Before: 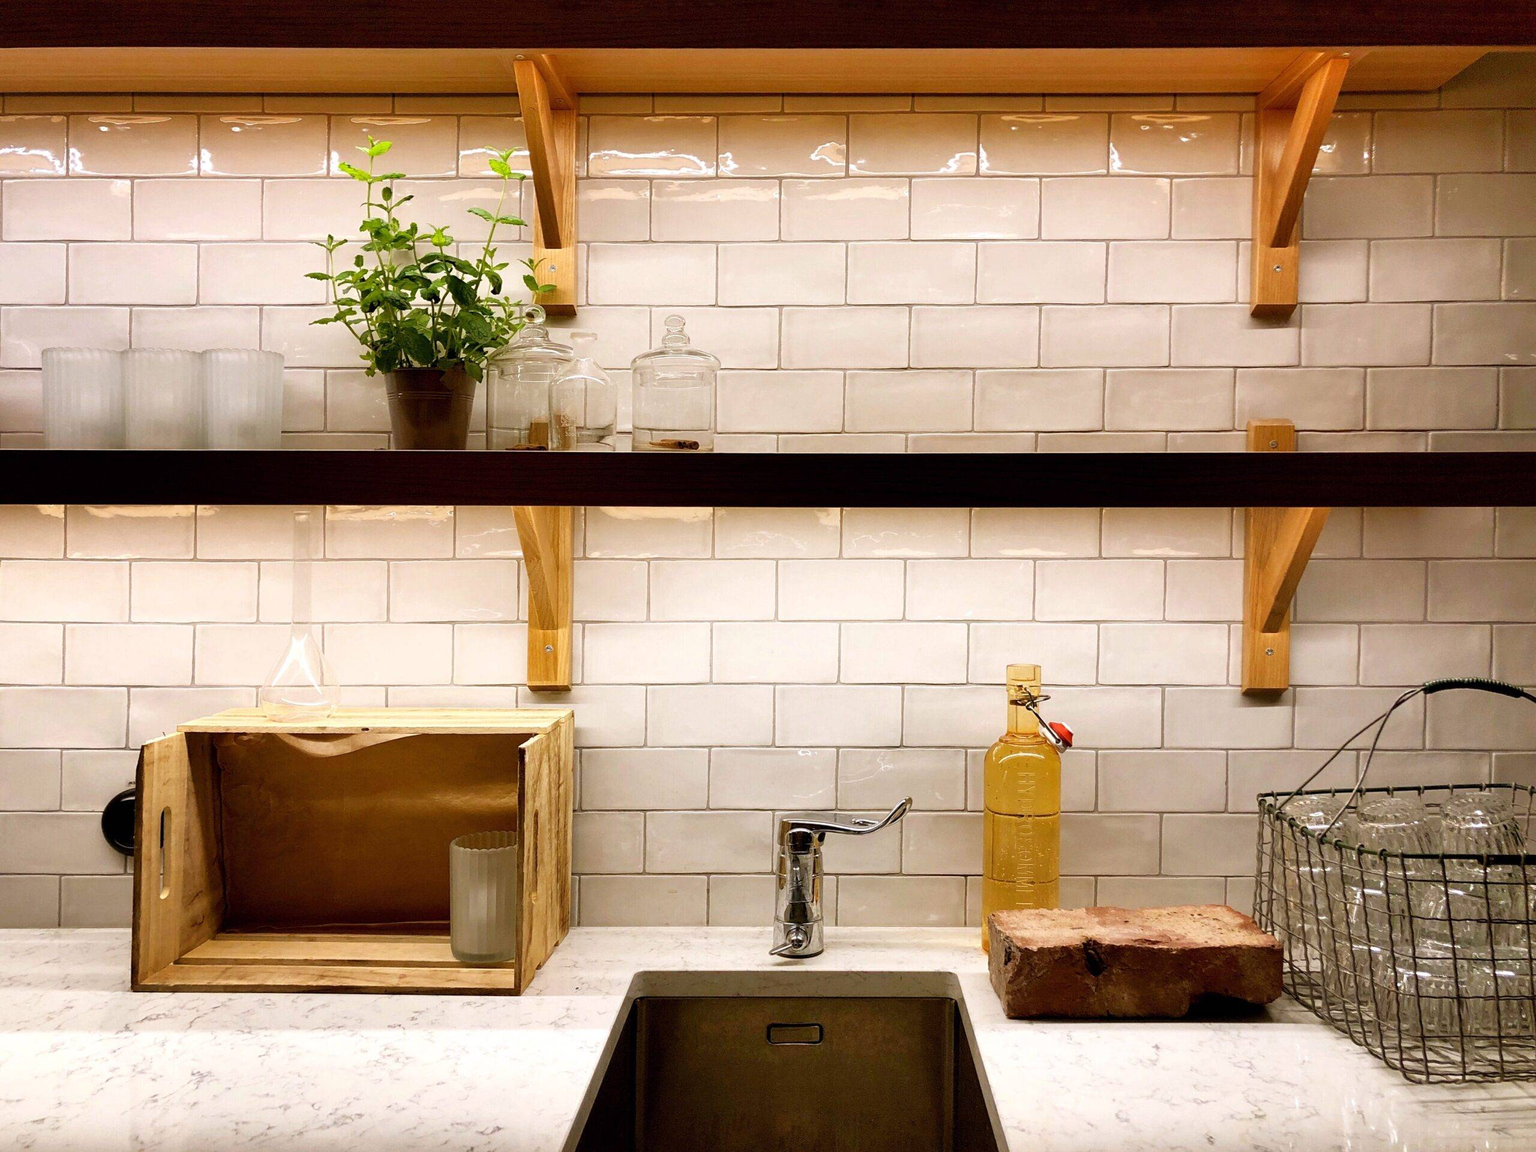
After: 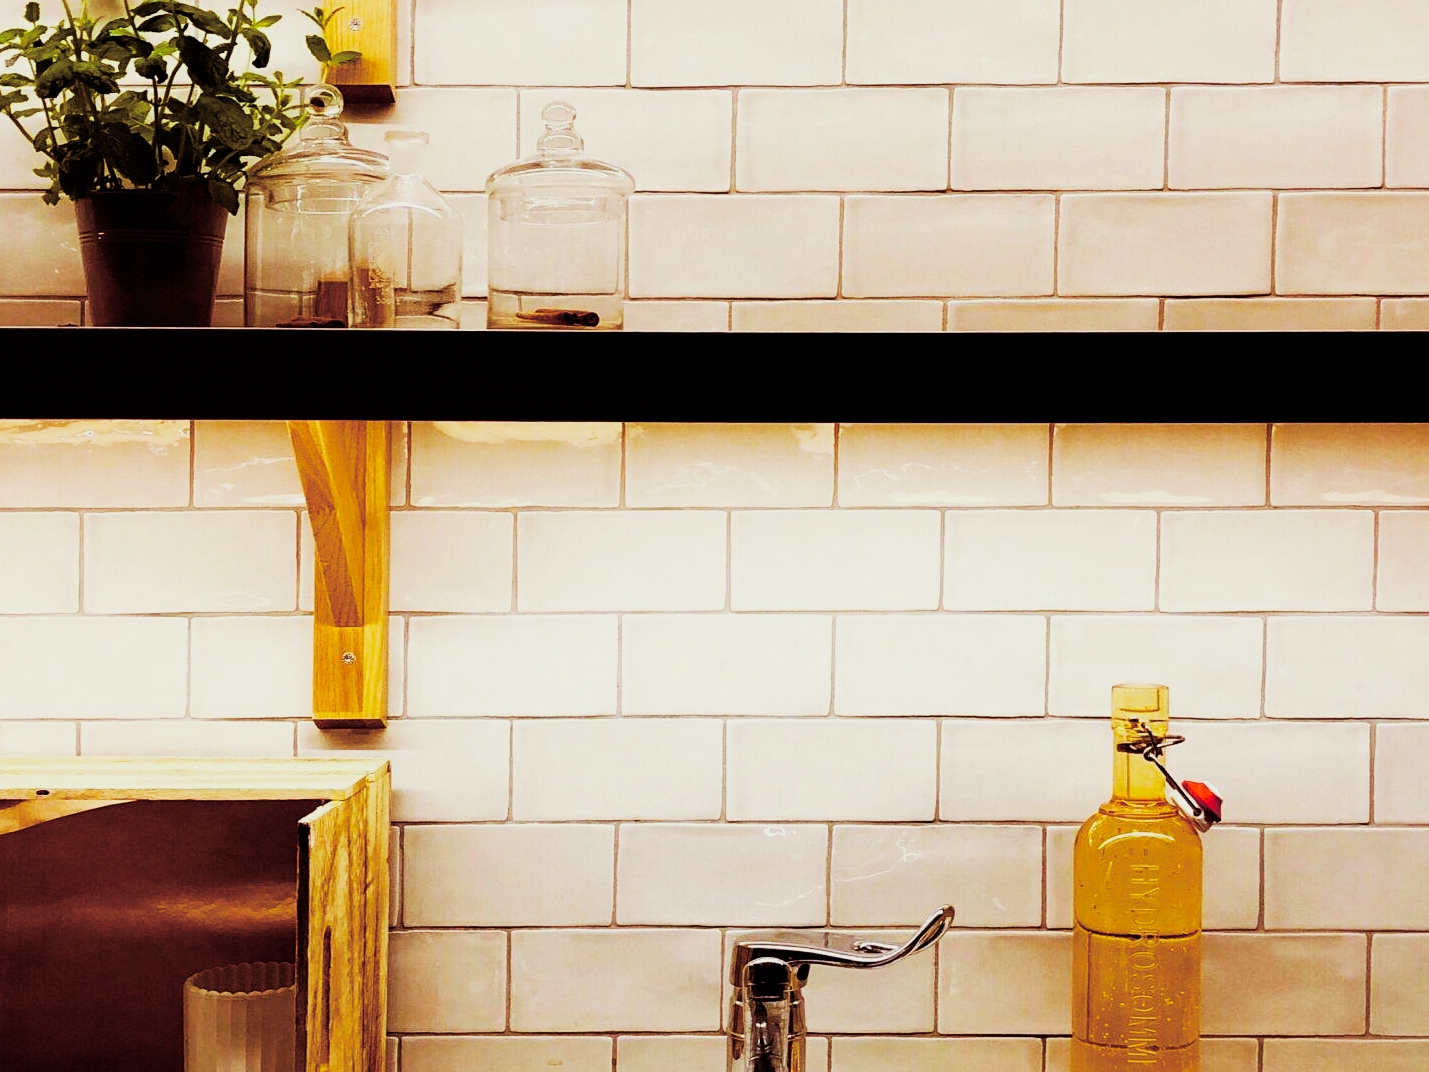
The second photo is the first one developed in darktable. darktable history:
exposure: exposure 0.02 EV, compensate highlight preservation false
color balance rgb: perceptual saturation grading › global saturation 20%, perceptual saturation grading › highlights -25%, perceptual saturation grading › shadows 25%, global vibrance 50%
sigmoid: contrast 2, skew -0.2, preserve hue 0%, red attenuation 0.1, red rotation 0.035, green attenuation 0.1, green rotation -0.017, blue attenuation 0.15, blue rotation -0.052, base primaries Rec2020
split-toning: on, module defaults
crop and rotate: left 22.13%, top 22.054%, right 22.026%, bottom 22.102%
